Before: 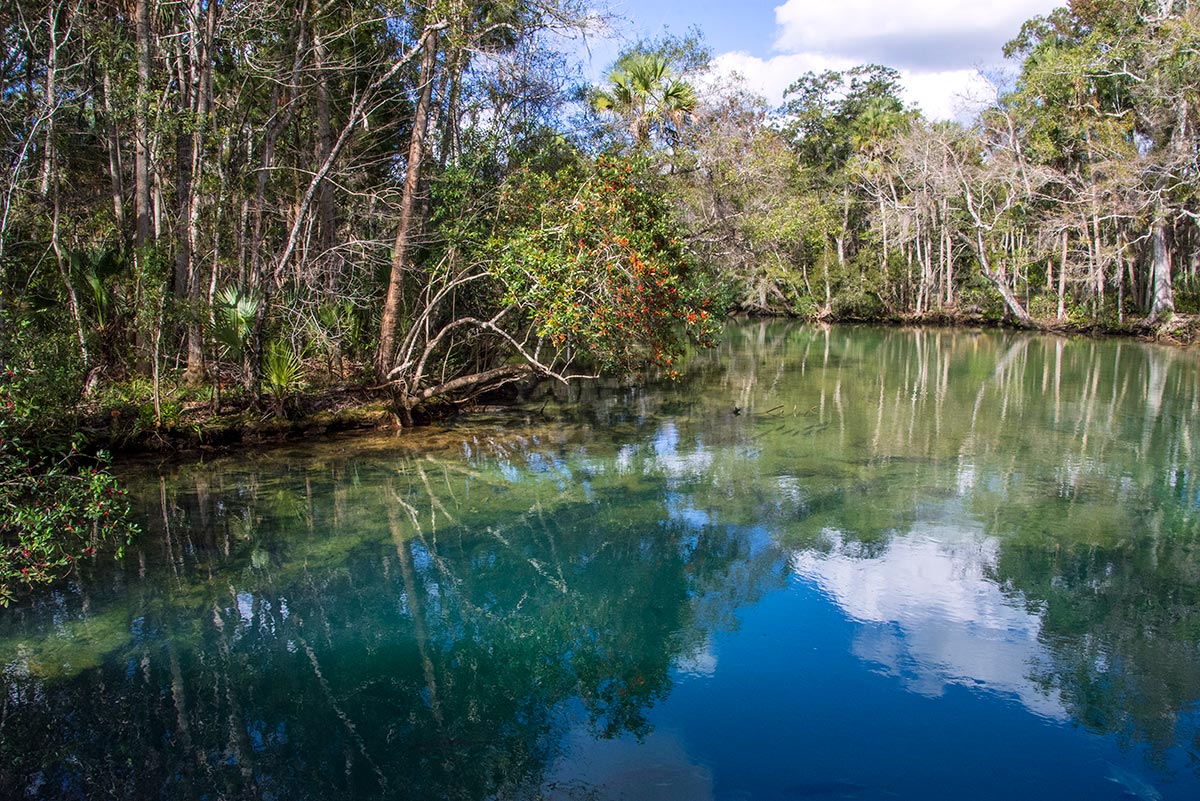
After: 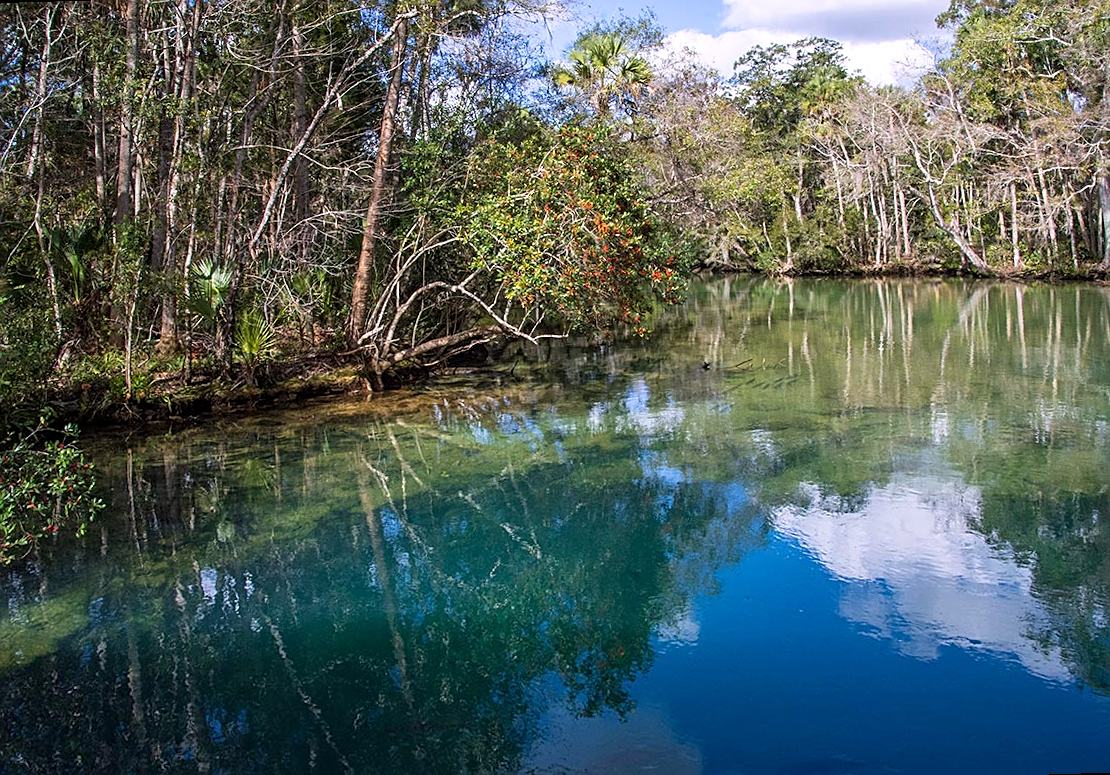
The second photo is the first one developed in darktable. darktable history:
rotate and perspective: rotation -1.68°, lens shift (vertical) -0.146, crop left 0.049, crop right 0.912, crop top 0.032, crop bottom 0.96
sharpen: on, module defaults
white balance: red 1.009, blue 1.027
